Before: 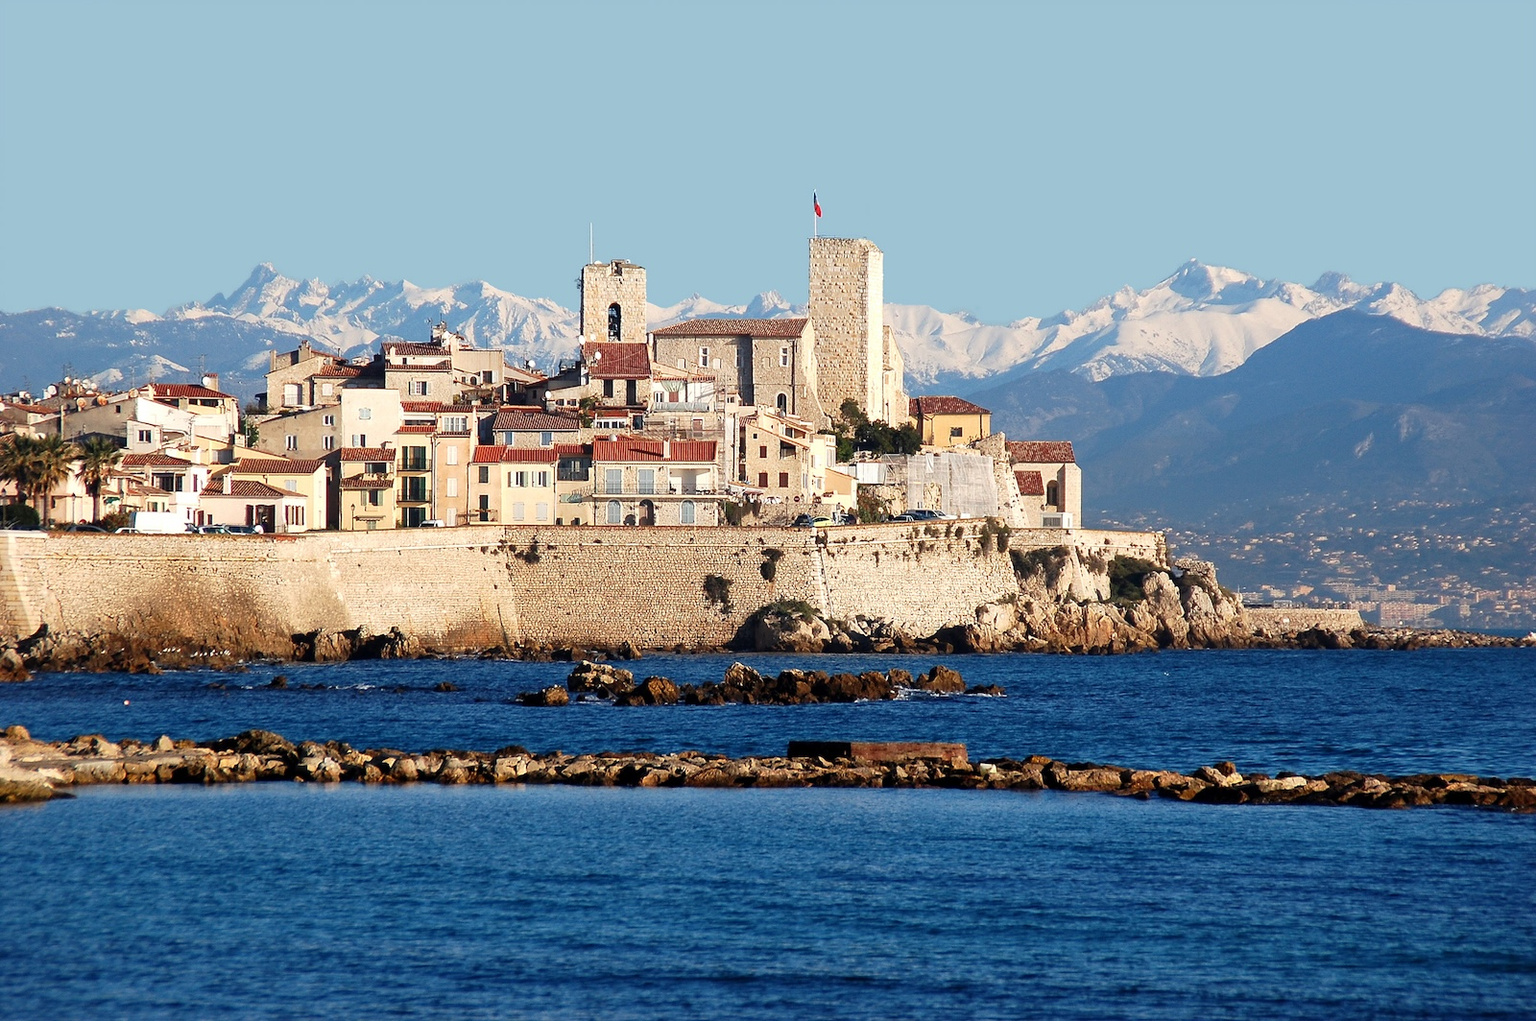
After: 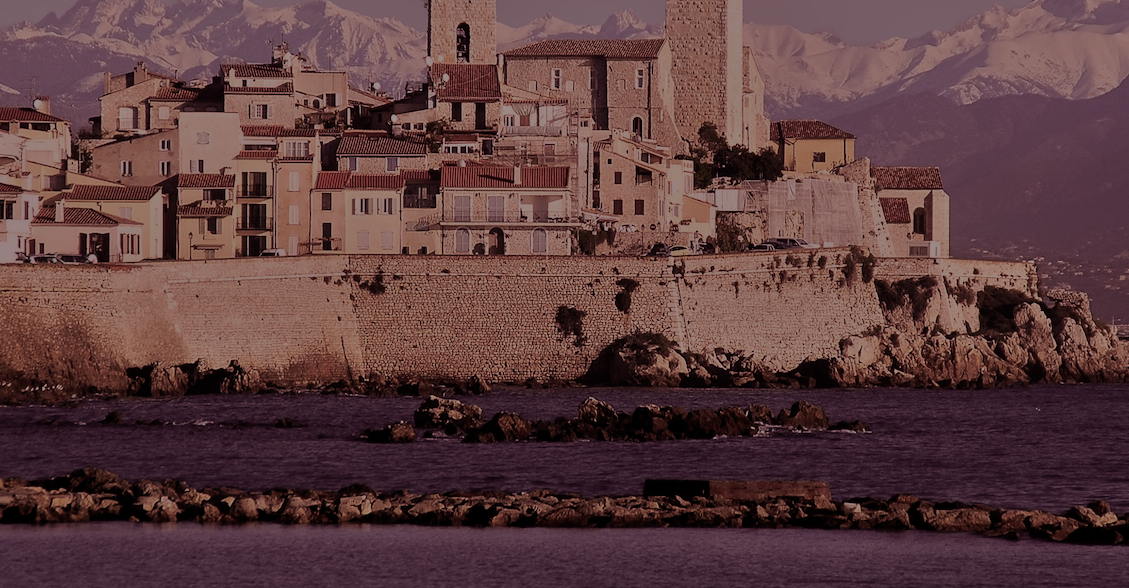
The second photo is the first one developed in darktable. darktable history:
split-toning: shadows › hue 360°
tone equalizer: -8 EV -2 EV, -7 EV -2 EV, -6 EV -2 EV, -5 EV -2 EV, -4 EV -2 EV, -3 EV -2 EV, -2 EV -2 EV, -1 EV -1.63 EV, +0 EV -2 EV
crop: left 11.123%, top 27.61%, right 18.3%, bottom 17.034%
